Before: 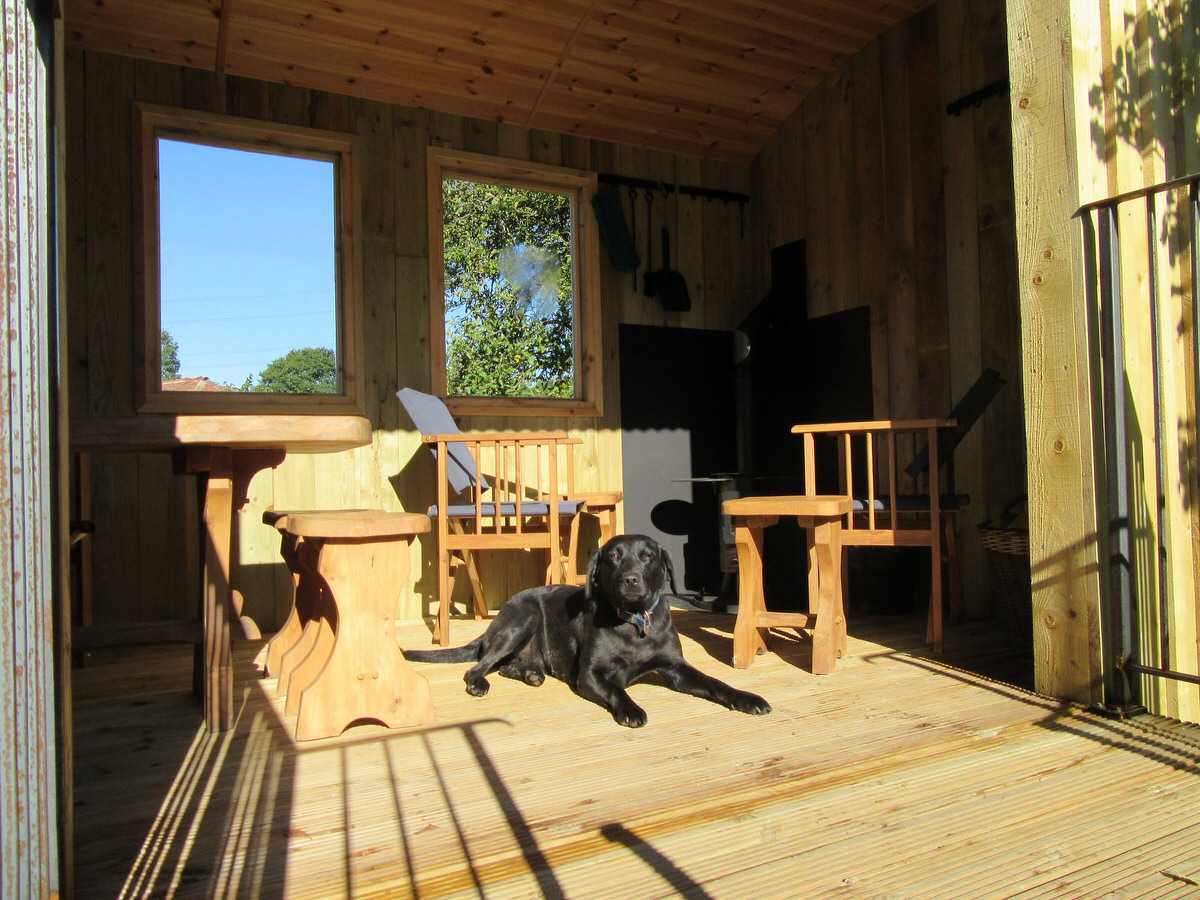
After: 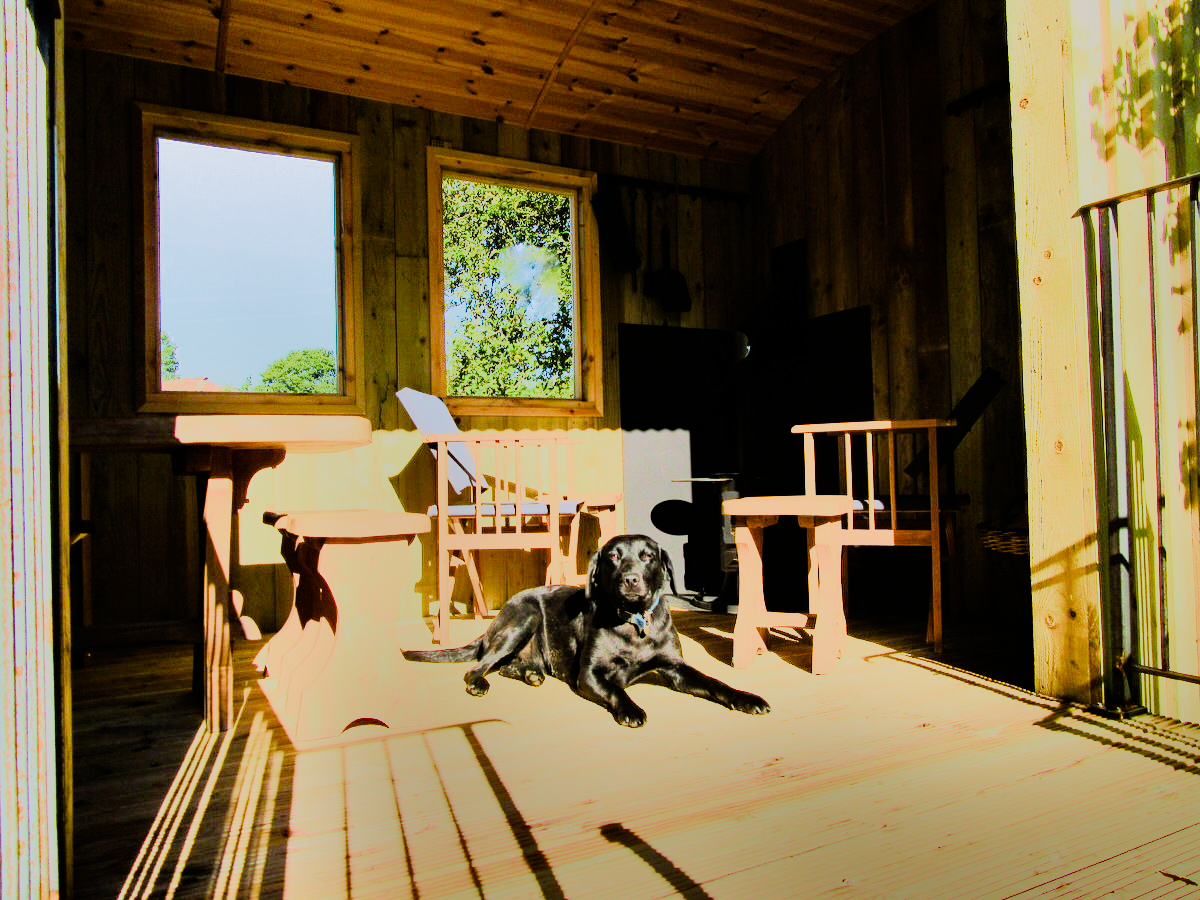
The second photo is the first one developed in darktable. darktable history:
shadows and highlights: shadows 19.13, highlights -83.41, soften with gaussian
rgb curve: curves: ch0 [(0, 0) (0.21, 0.15) (0.24, 0.21) (0.5, 0.75) (0.75, 0.96) (0.89, 0.99) (1, 1)]; ch1 [(0, 0.02) (0.21, 0.13) (0.25, 0.2) (0.5, 0.67) (0.75, 0.9) (0.89, 0.97) (1, 1)]; ch2 [(0, 0.02) (0.21, 0.13) (0.25, 0.2) (0.5, 0.67) (0.75, 0.9) (0.89, 0.97) (1, 1)], compensate middle gray true
haze removal: compatibility mode true, adaptive false
filmic rgb: black relative exposure -13 EV, threshold 3 EV, target white luminance 85%, hardness 6.3, latitude 42.11%, contrast 0.858, shadows ↔ highlights balance 8.63%, color science v4 (2020), enable highlight reconstruction true
color balance rgb: linear chroma grading › shadows -2.2%, linear chroma grading › highlights -15%, linear chroma grading › global chroma -10%, linear chroma grading › mid-tones -10%, perceptual saturation grading › global saturation 45%, perceptual saturation grading › highlights -50%, perceptual saturation grading › shadows 30%, perceptual brilliance grading › global brilliance 18%, global vibrance 45%
